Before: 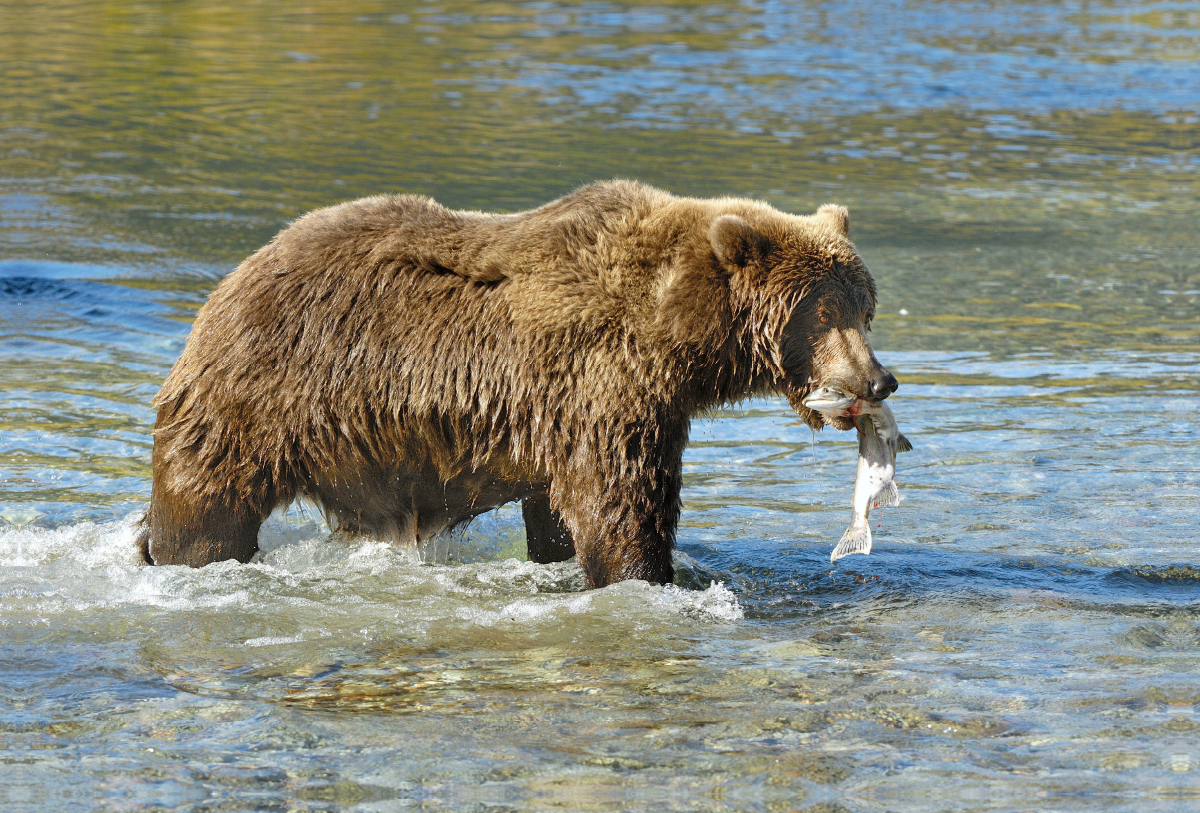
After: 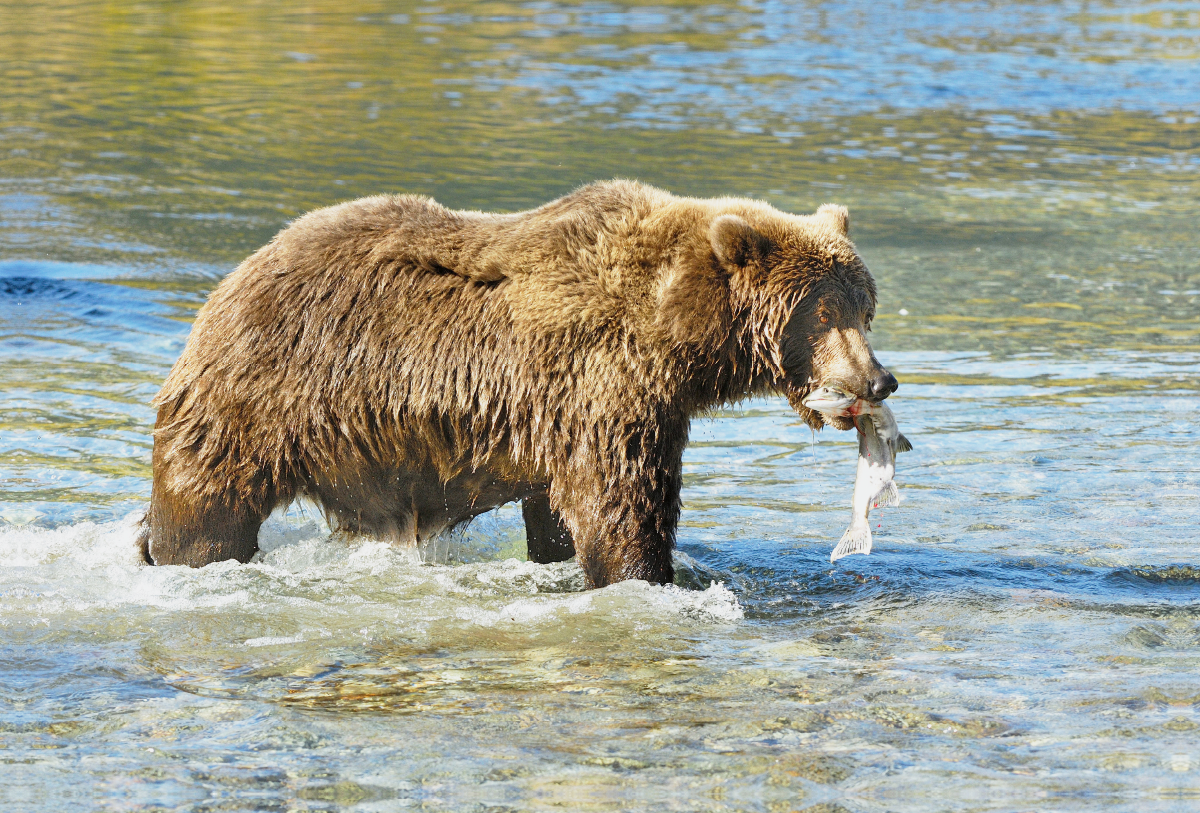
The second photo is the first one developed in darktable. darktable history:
tone equalizer: edges refinement/feathering 500, mask exposure compensation -1.57 EV, preserve details no
base curve: curves: ch0 [(0, 0) (0.088, 0.125) (0.176, 0.251) (0.354, 0.501) (0.613, 0.749) (1, 0.877)], preserve colors none
